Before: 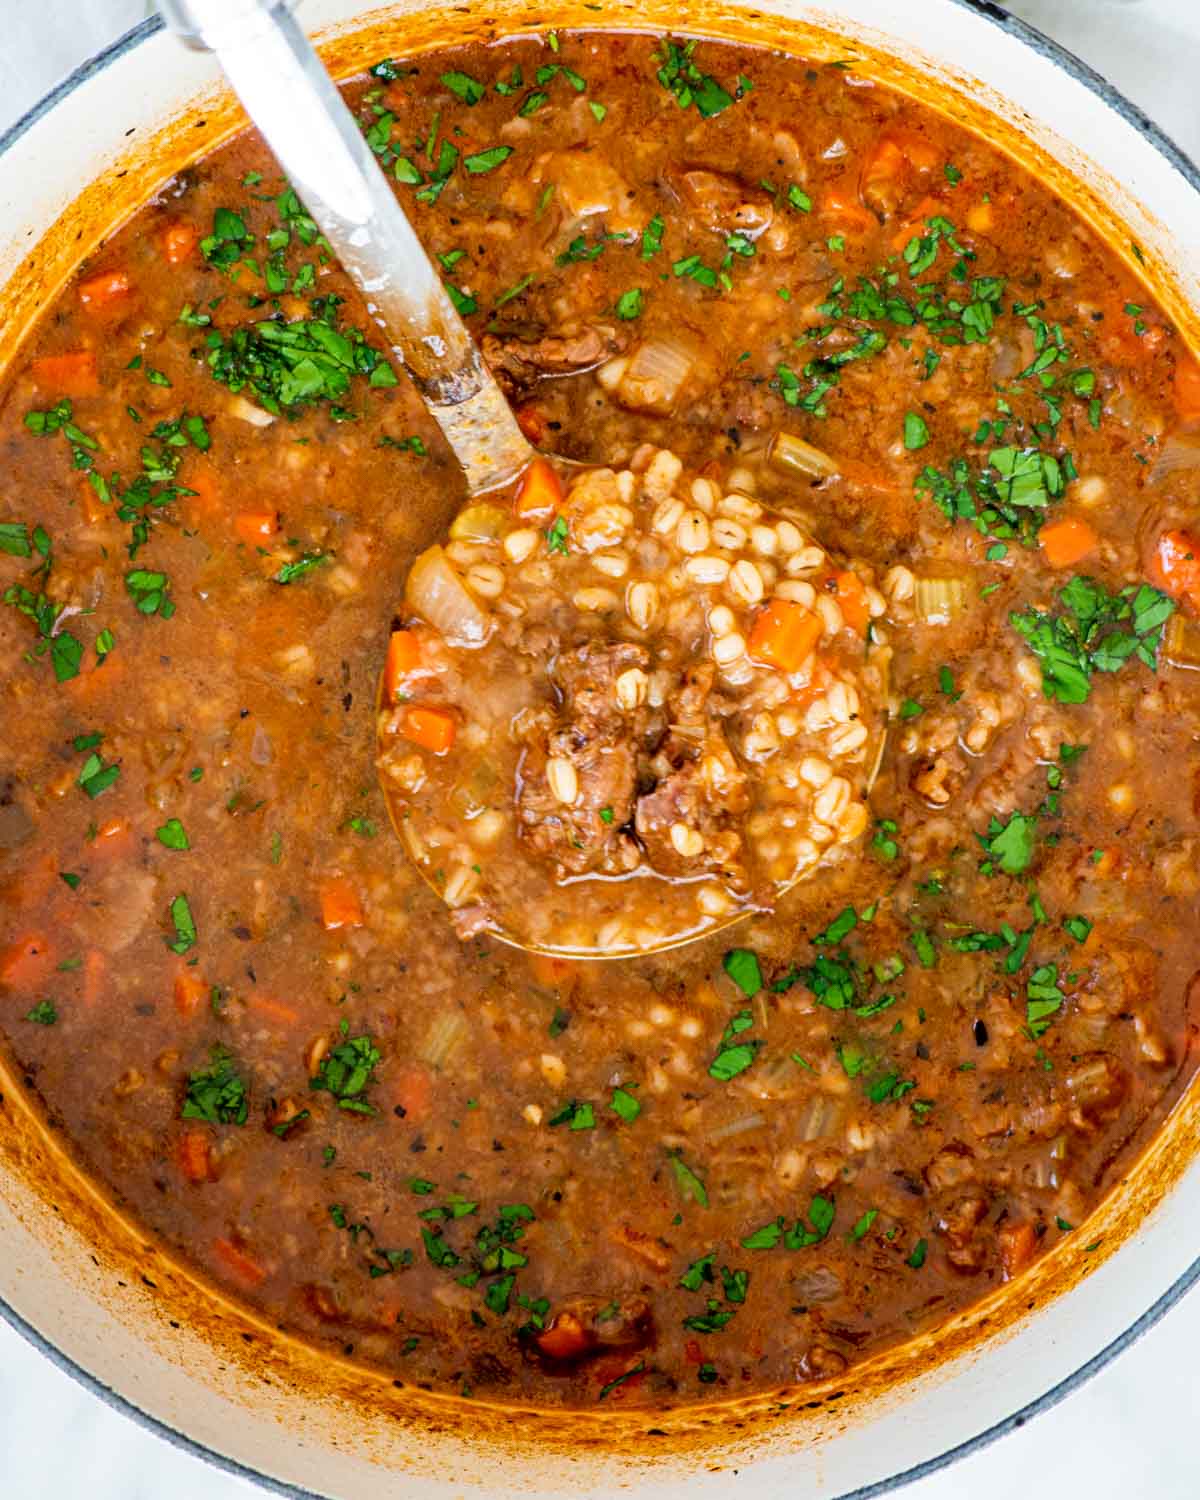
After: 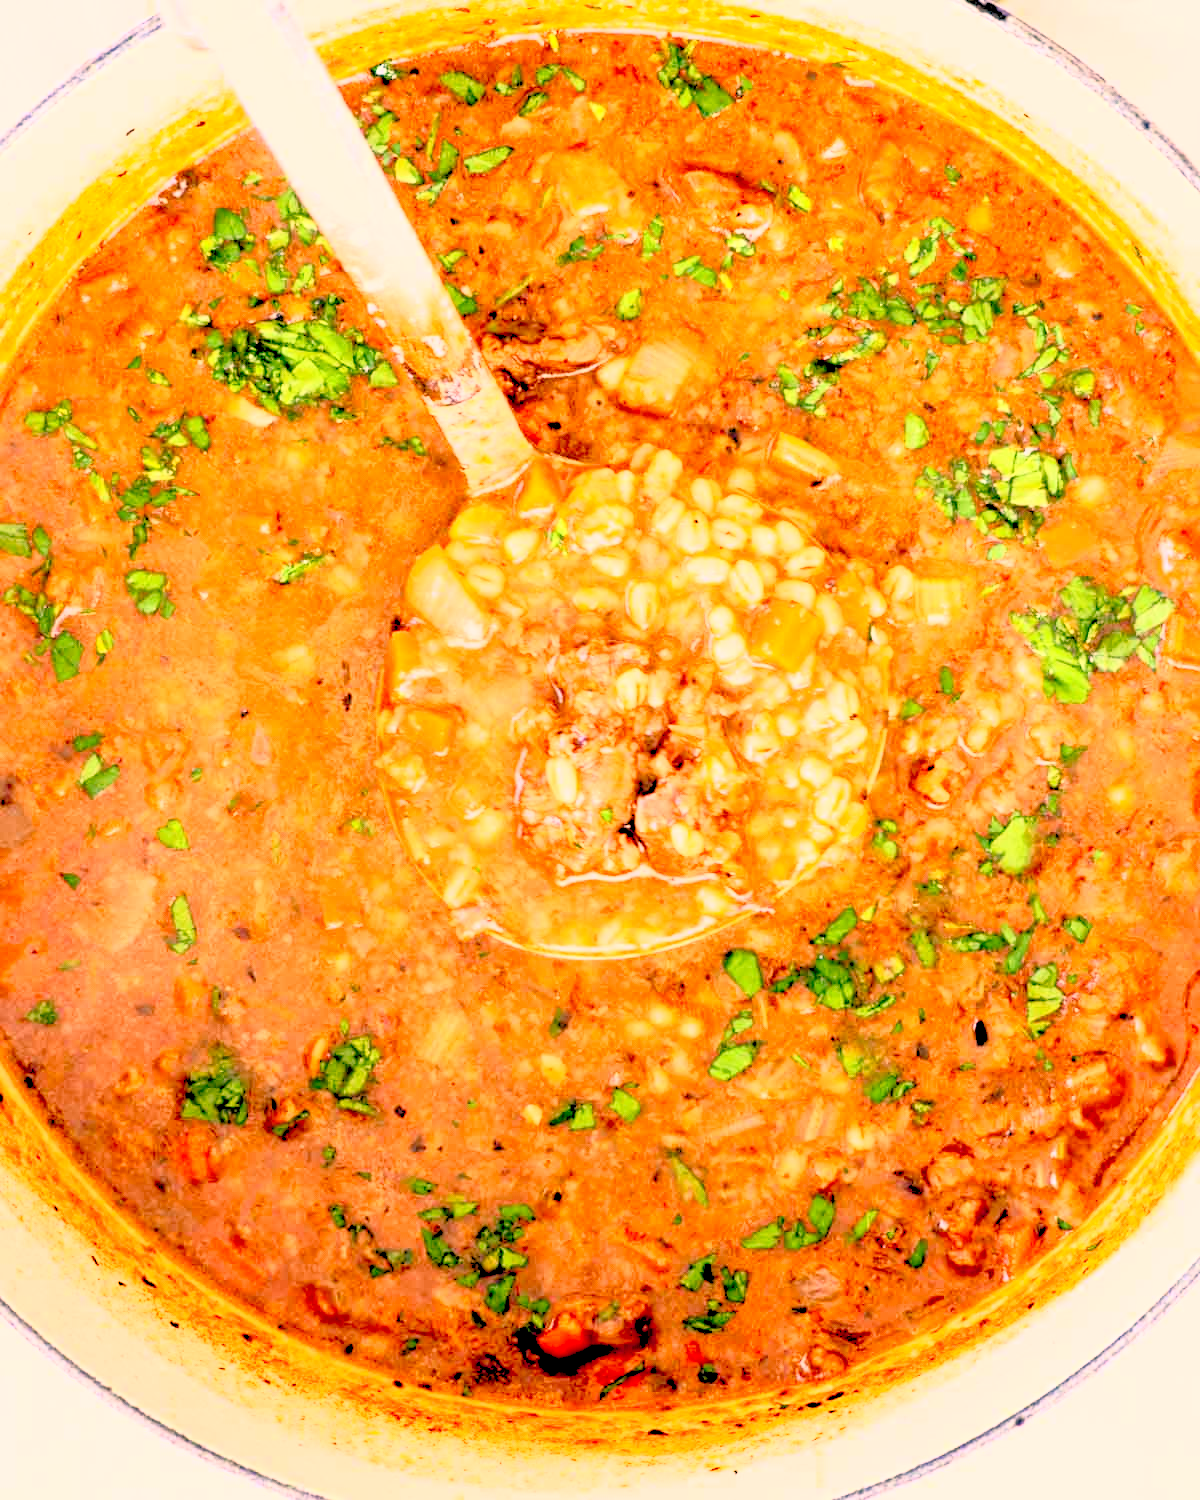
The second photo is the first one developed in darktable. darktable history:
levels: levels [0.072, 0.414, 0.976]
color correction: highlights a* 21.16, highlights b* 19.61
exposure: black level correction 0.007, compensate highlight preservation false
contrast brightness saturation: contrast 0.39, brightness 0.53
